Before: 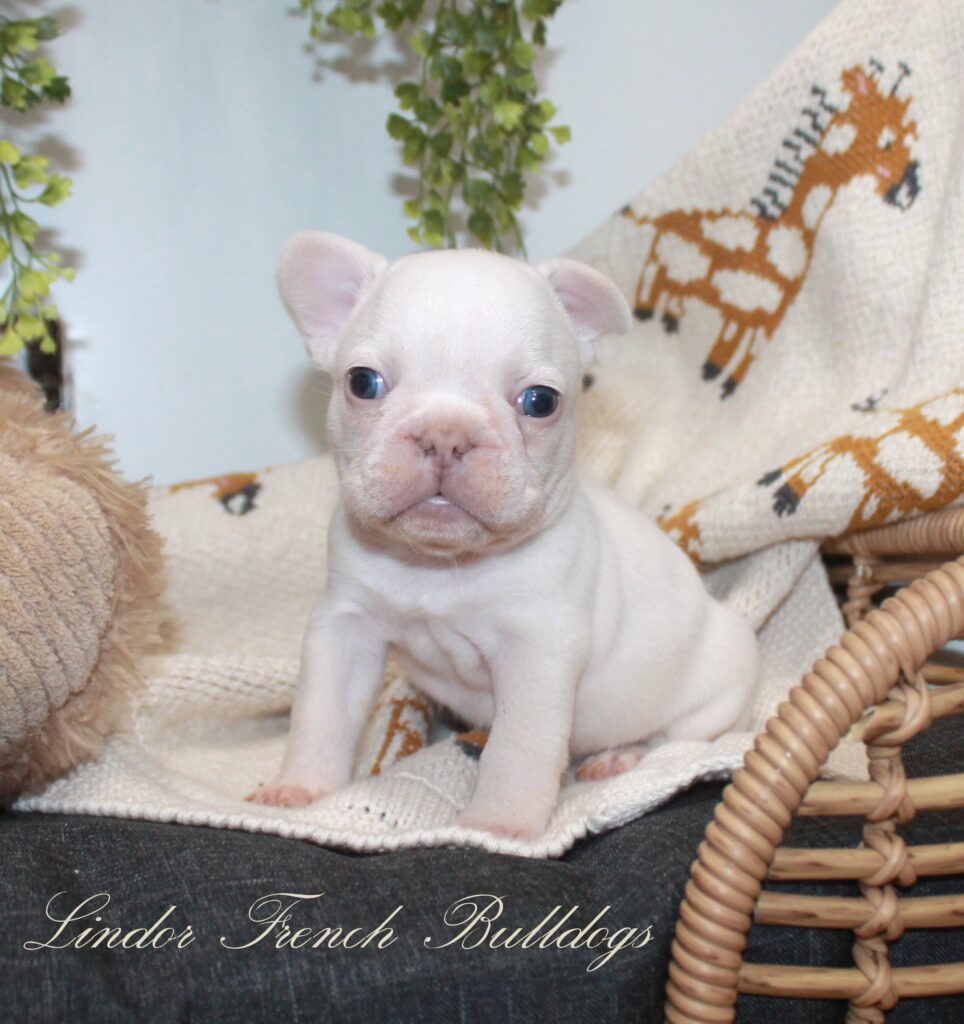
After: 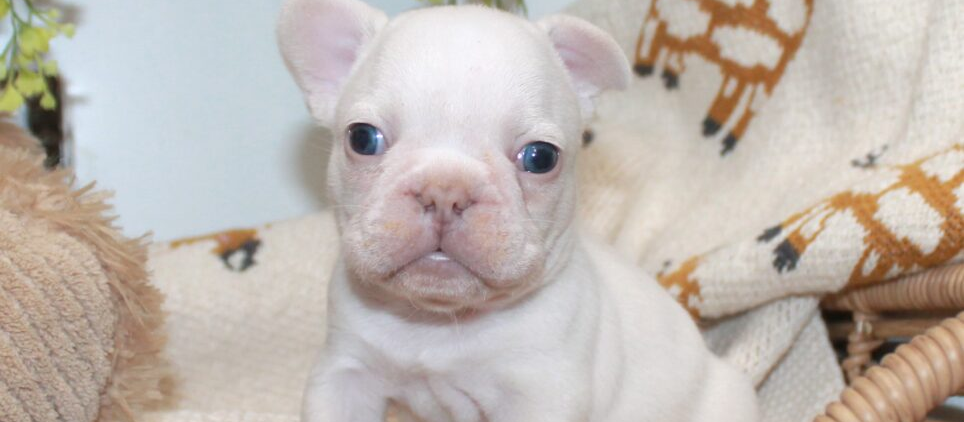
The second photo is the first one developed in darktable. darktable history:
crop and rotate: top 23.877%, bottom 34.902%
